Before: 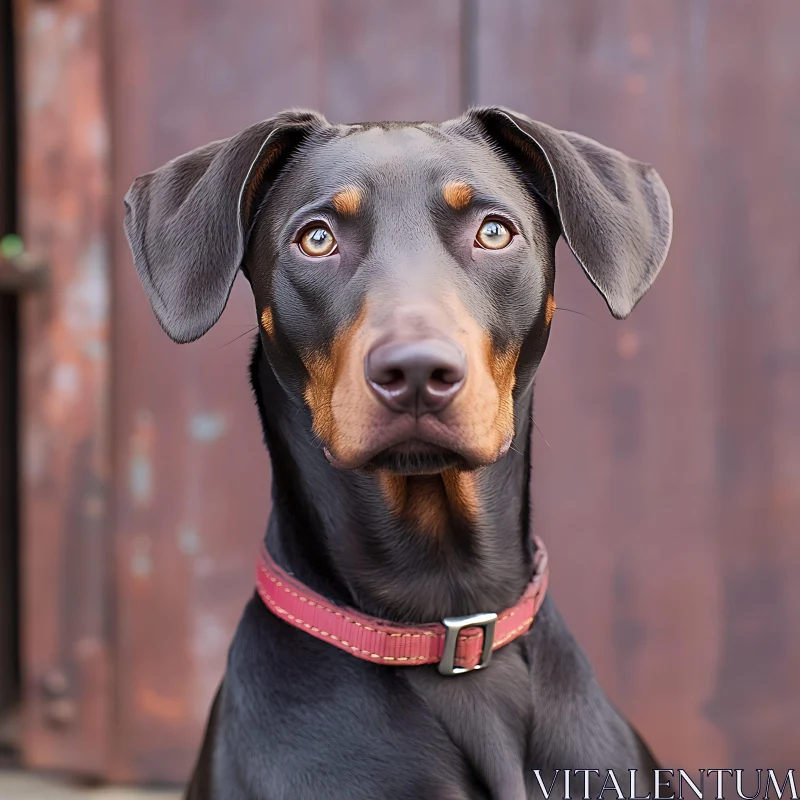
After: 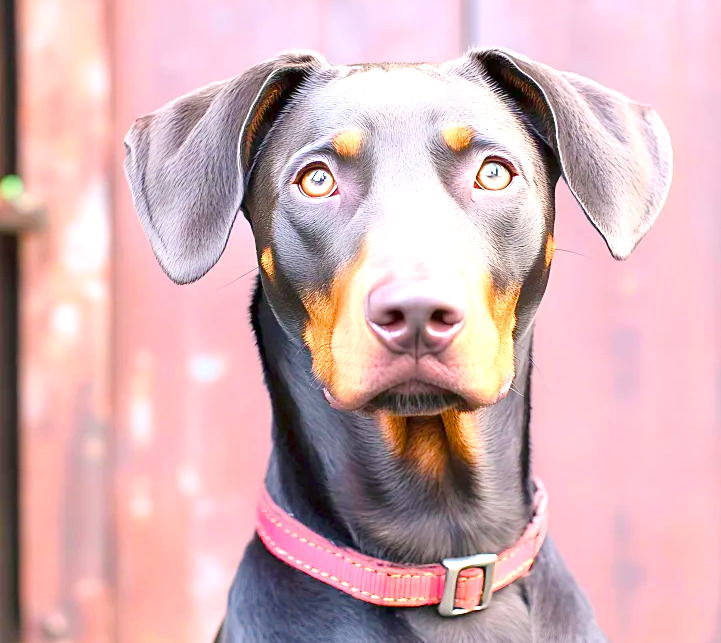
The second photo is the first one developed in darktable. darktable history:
tone curve: curves: ch0 [(0, 0) (0.004, 0.001) (0.133, 0.112) (0.325, 0.362) (0.832, 0.893) (1, 1)], color space Lab, independent channels, preserve colors none
exposure: black level correction 0, exposure 1.739 EV, compensate highlight preservation false
color balance rgb: shadows lift › chroma 2.648%, shadows lift › hue 188.57°, power › hue 311.5°, linear chroma grading › global chroma 15.623%, perceptual saturation grading › global saturation 19.737%, perceptual saturation grading › highlights -24.955%, perceptual saturation grading › shadows 49.429%, contrast -10.343%
crop: top 7.441%, right 9.87%, bottom 12.09%
